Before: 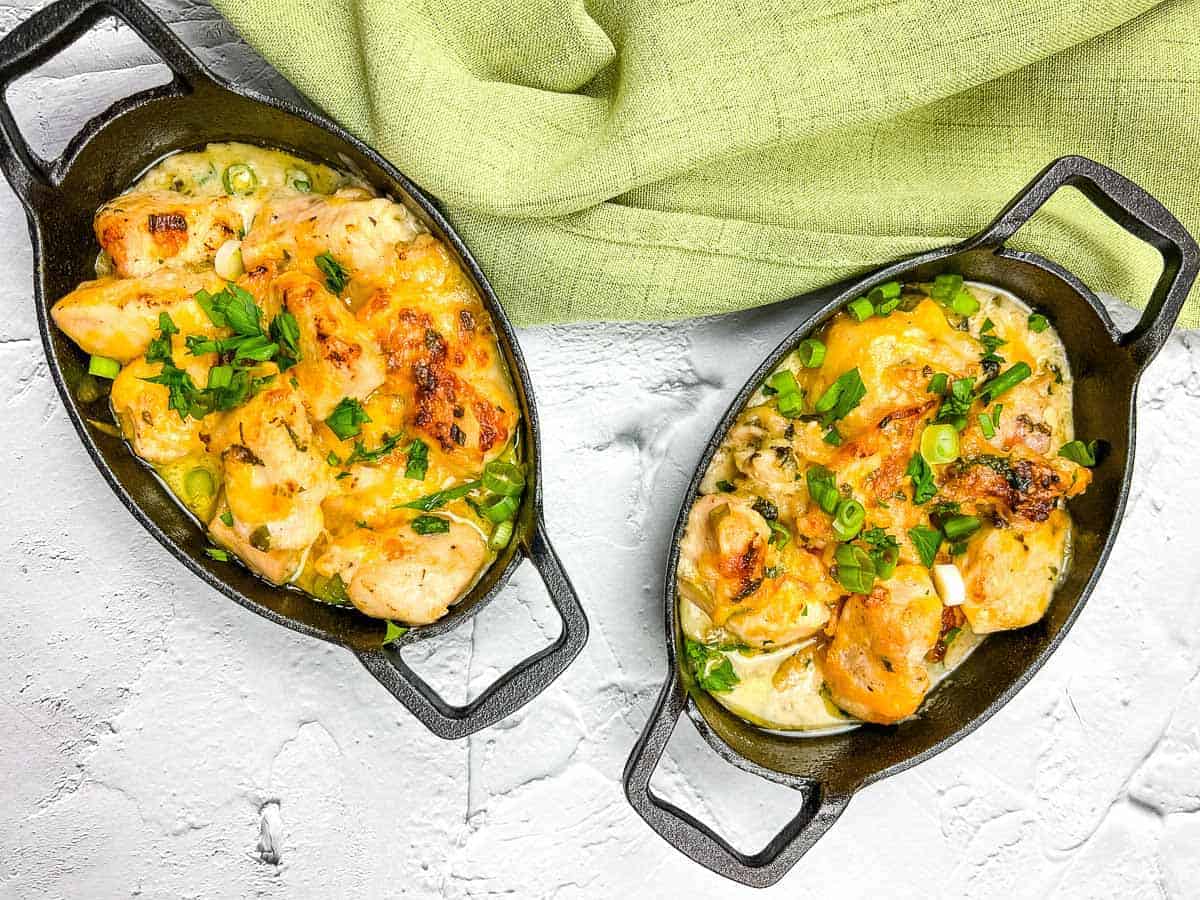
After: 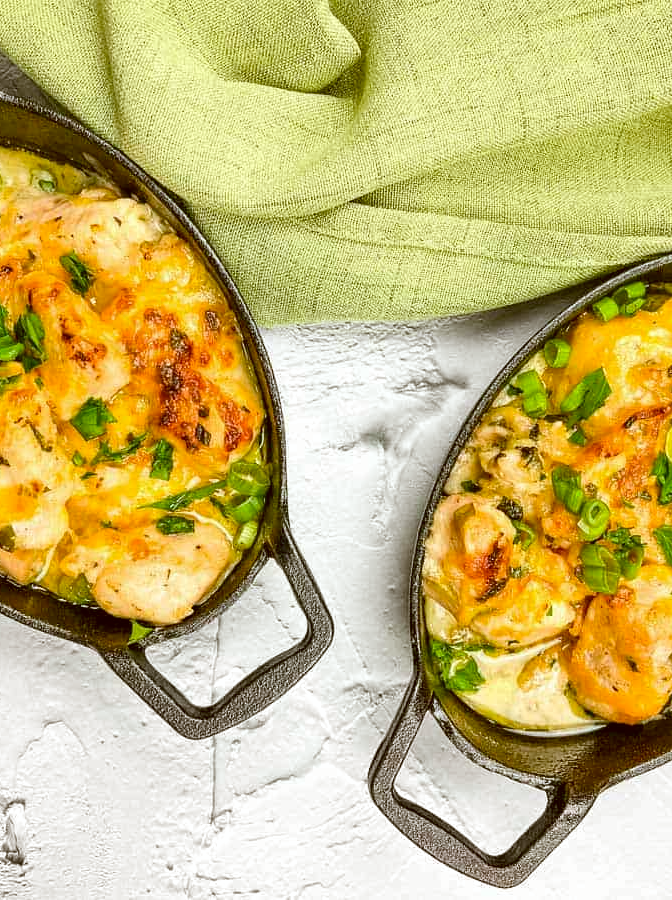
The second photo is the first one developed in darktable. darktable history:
color correction: highlights a* -0.394, highlights b* 0.173, shadows a* 4.73, shadows b* 20.81
crop: left 21.313%, right 22.641%
